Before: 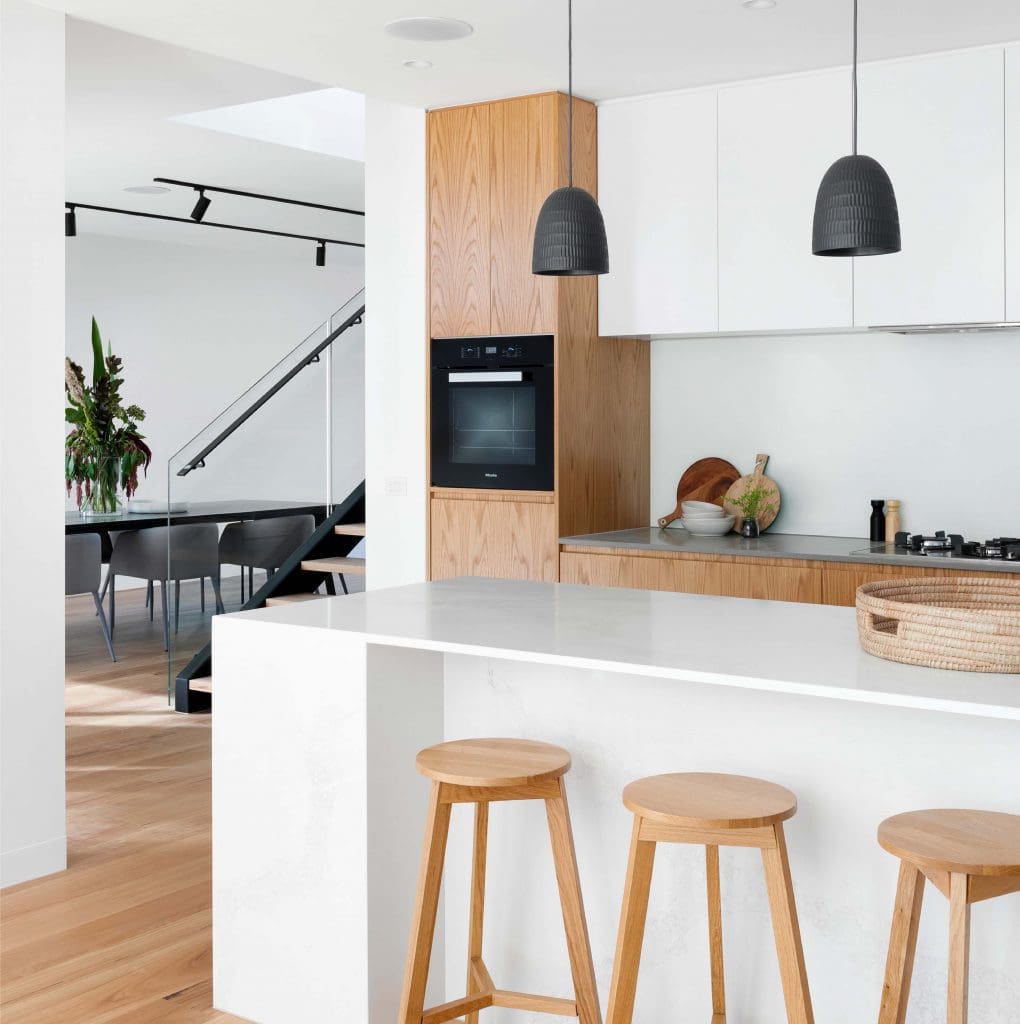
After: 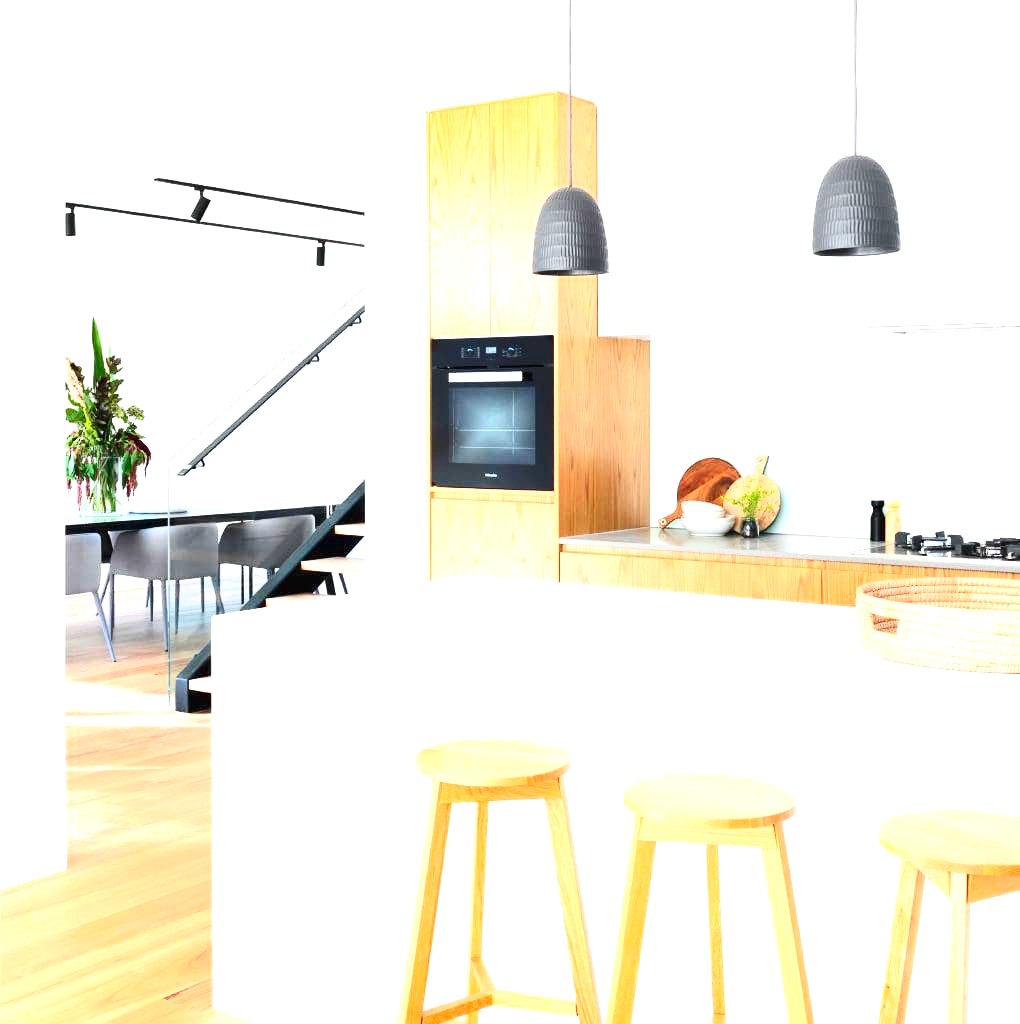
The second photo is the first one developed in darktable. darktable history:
contrast brightness saturation: contrast 0.23, brightness 0.1, saturation 0.29
rotate and perspective: crop left 0, crop top 0
exposure: black level correction 0, exposure 1.75 EV, compensate exposure bias true, compensate highlight preservation false
color correction: highlights a* 0.003, highlights b* -0.283
